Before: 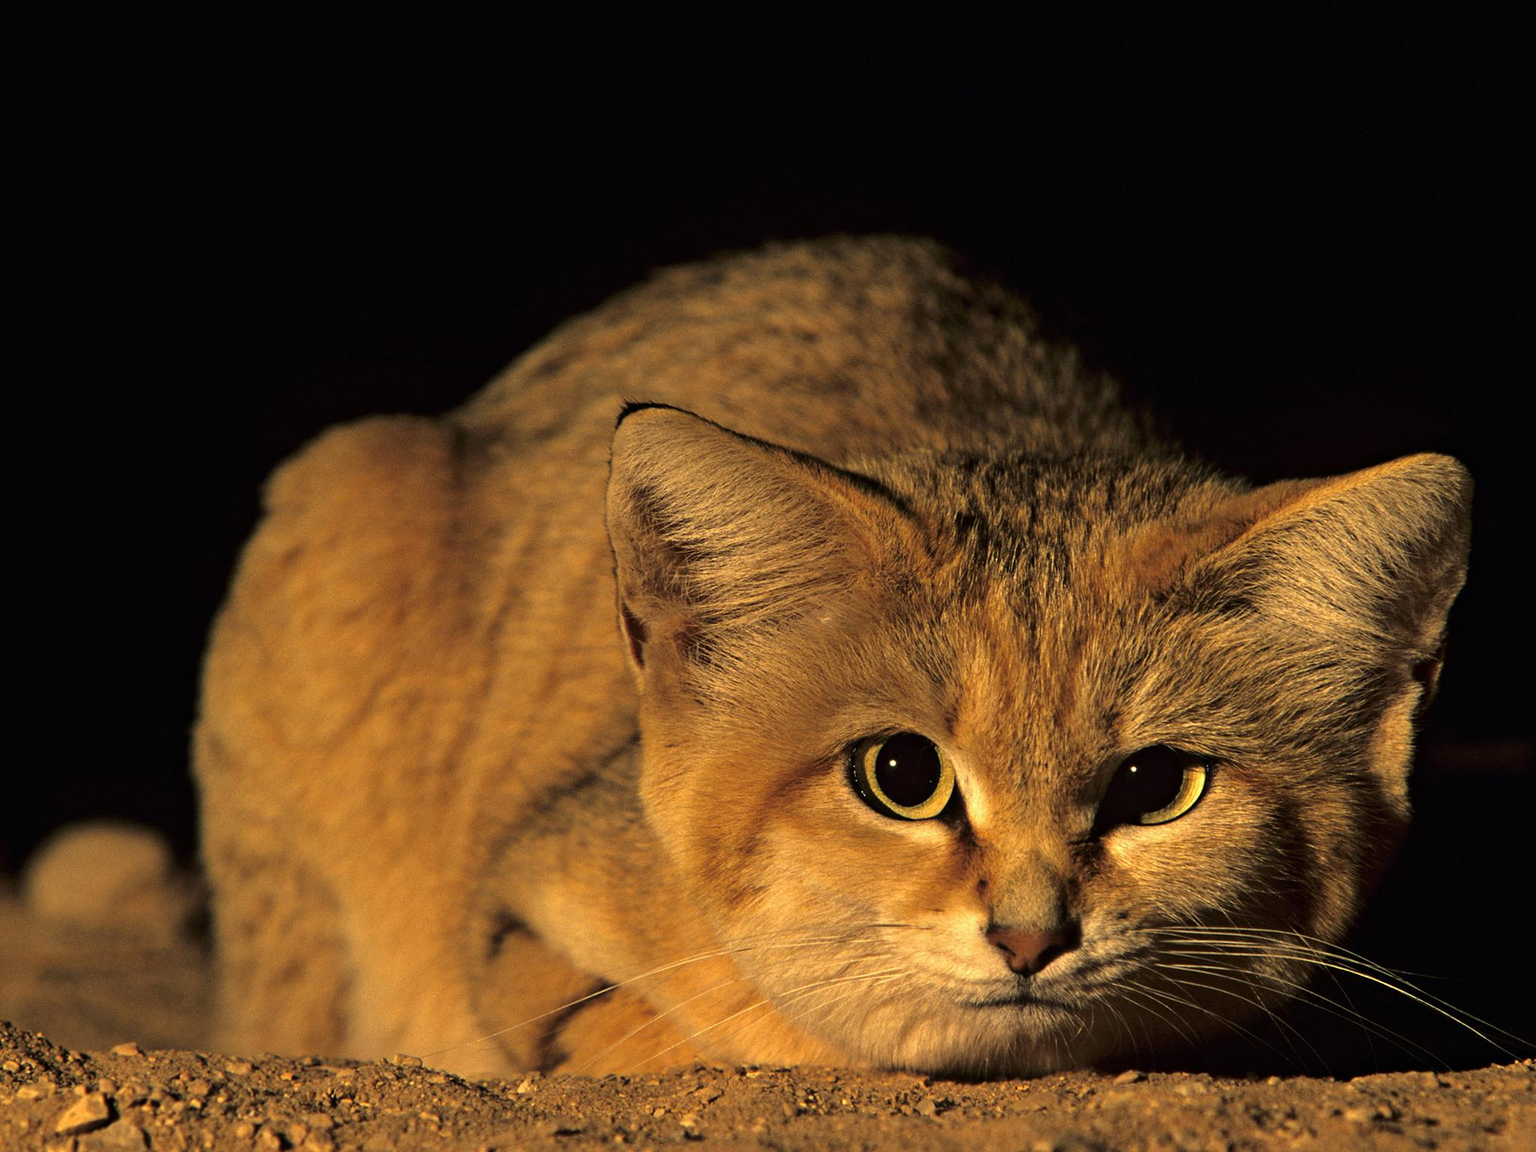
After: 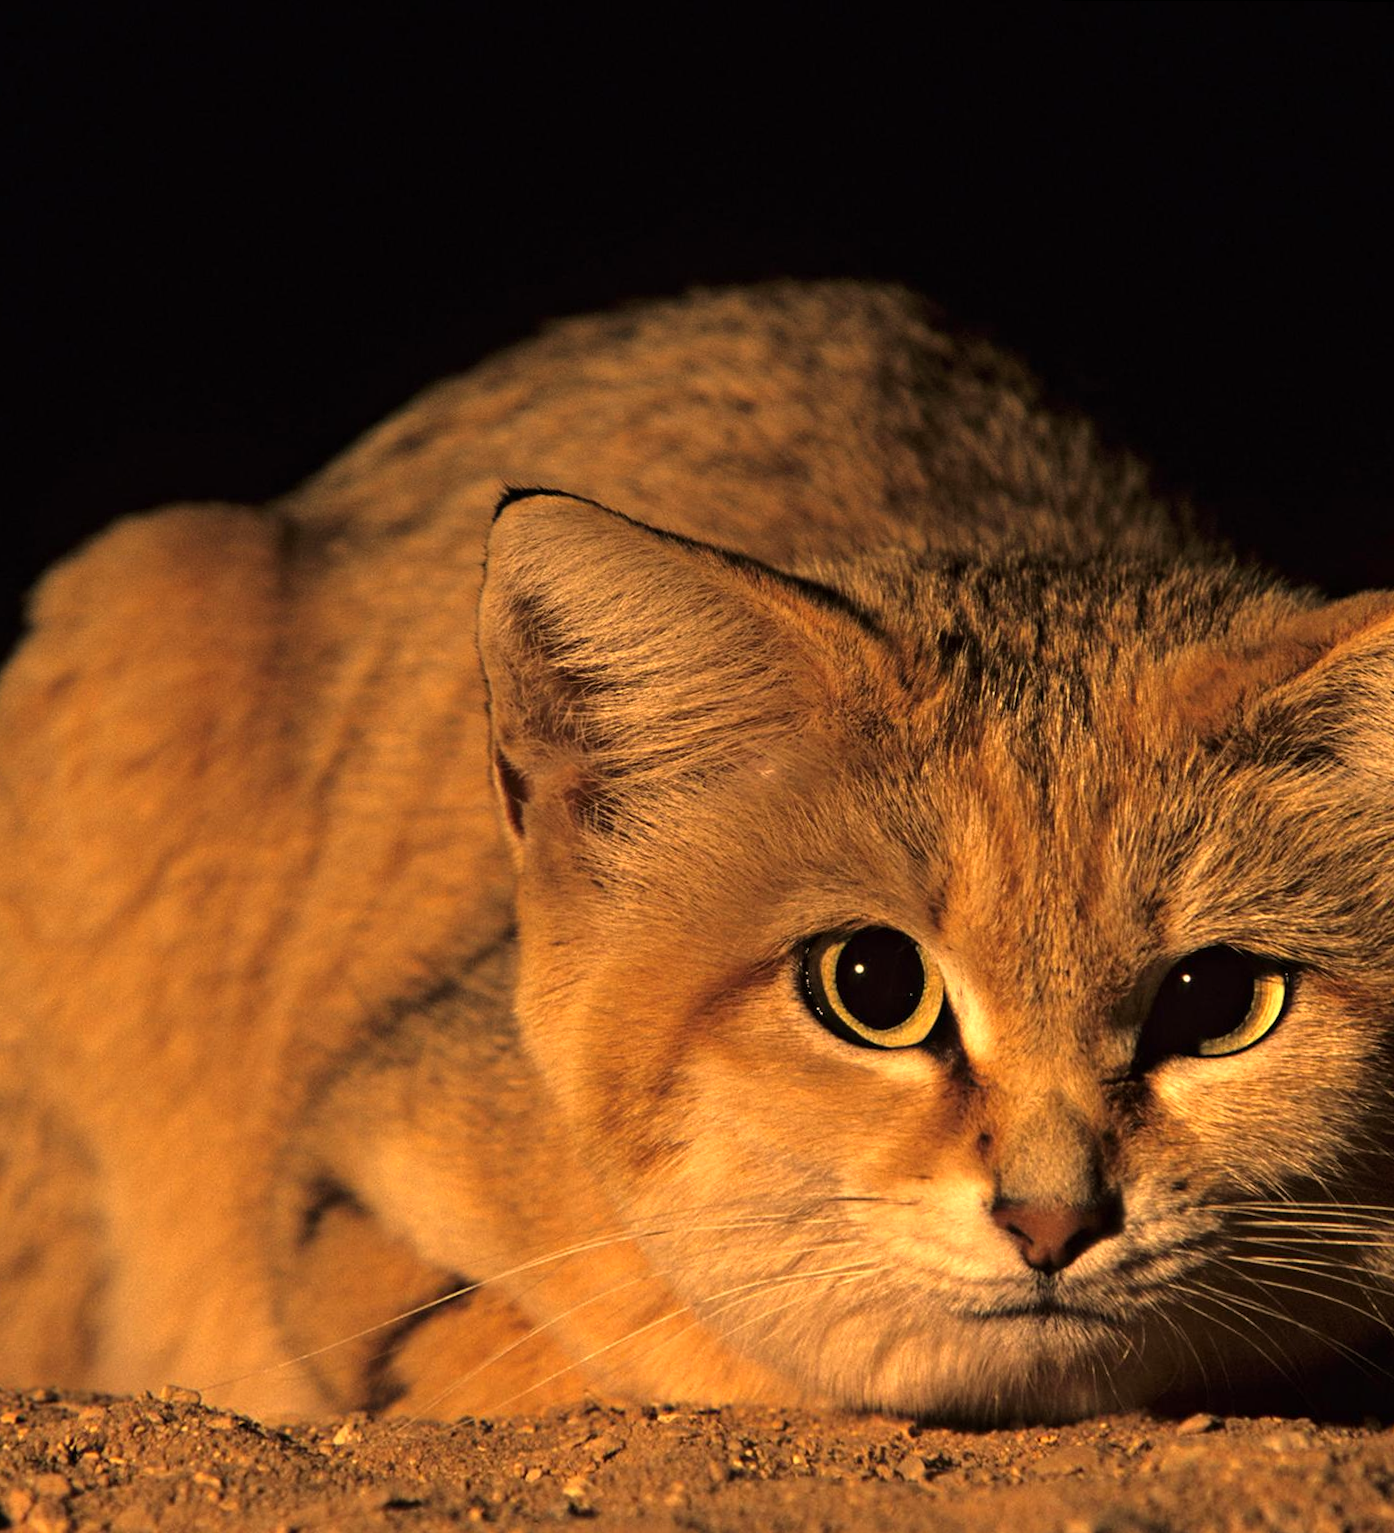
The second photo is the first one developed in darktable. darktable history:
crop: left 13.443%, right 13.31%
rotate and perspective: rotation 0.215°, lens shift (vertical) -0.139, crop left 0.069, crop right 0.939, crop top 0.002, crop bottom 0.996
velvia: strength 6%
white balance: red 1.127, blue 0.943
